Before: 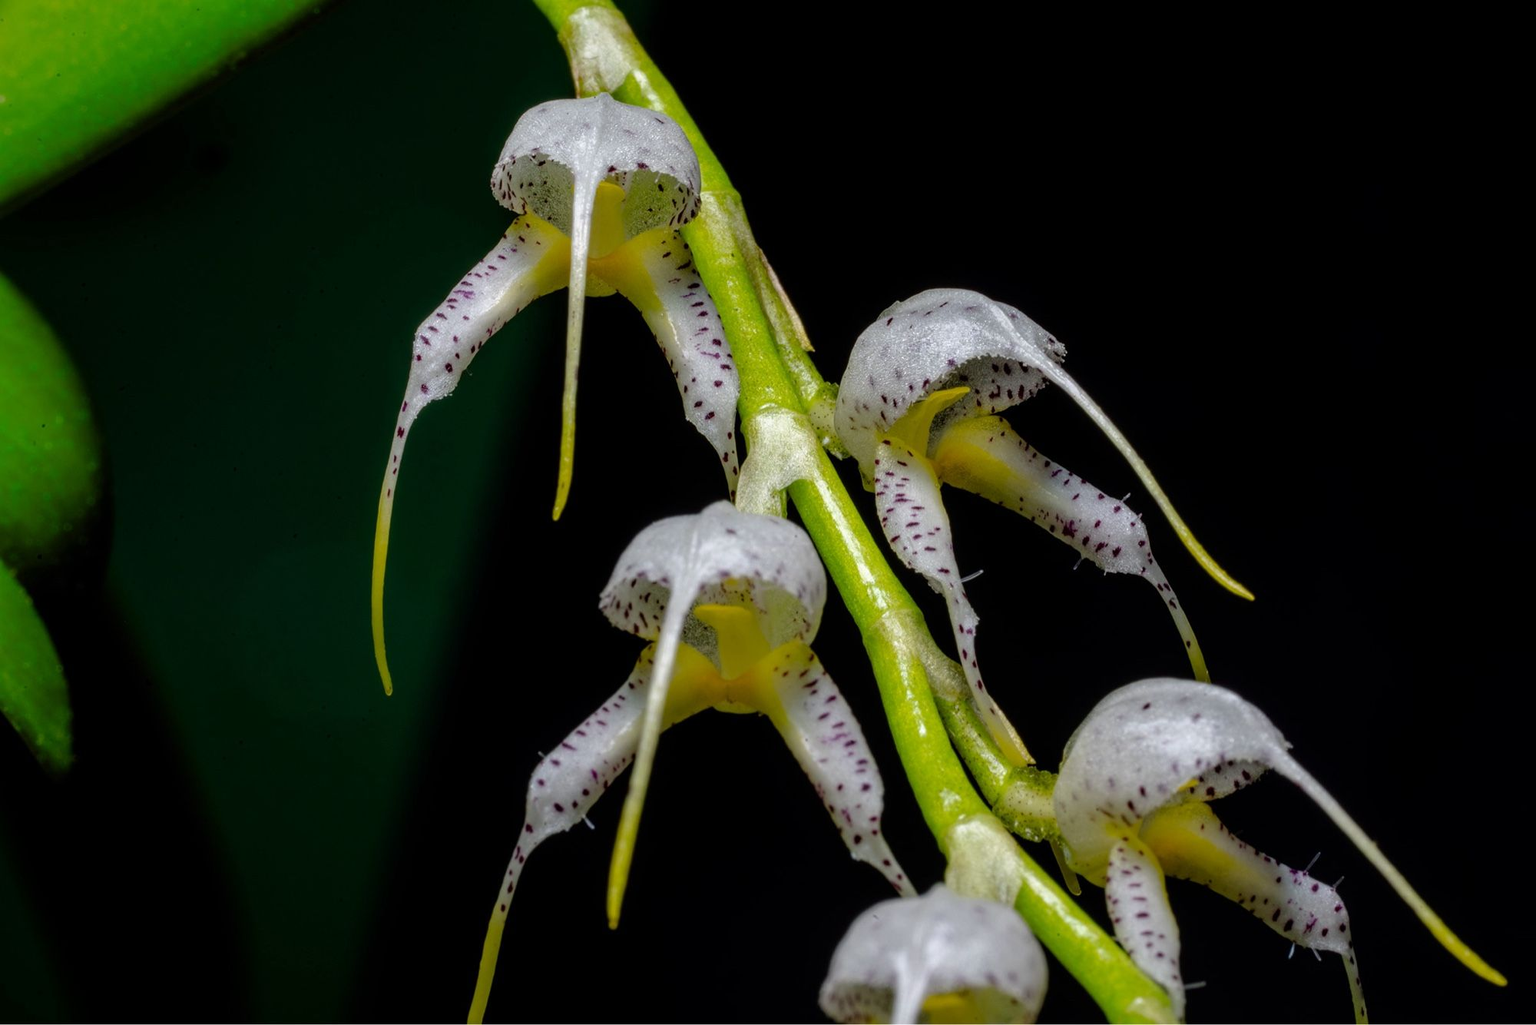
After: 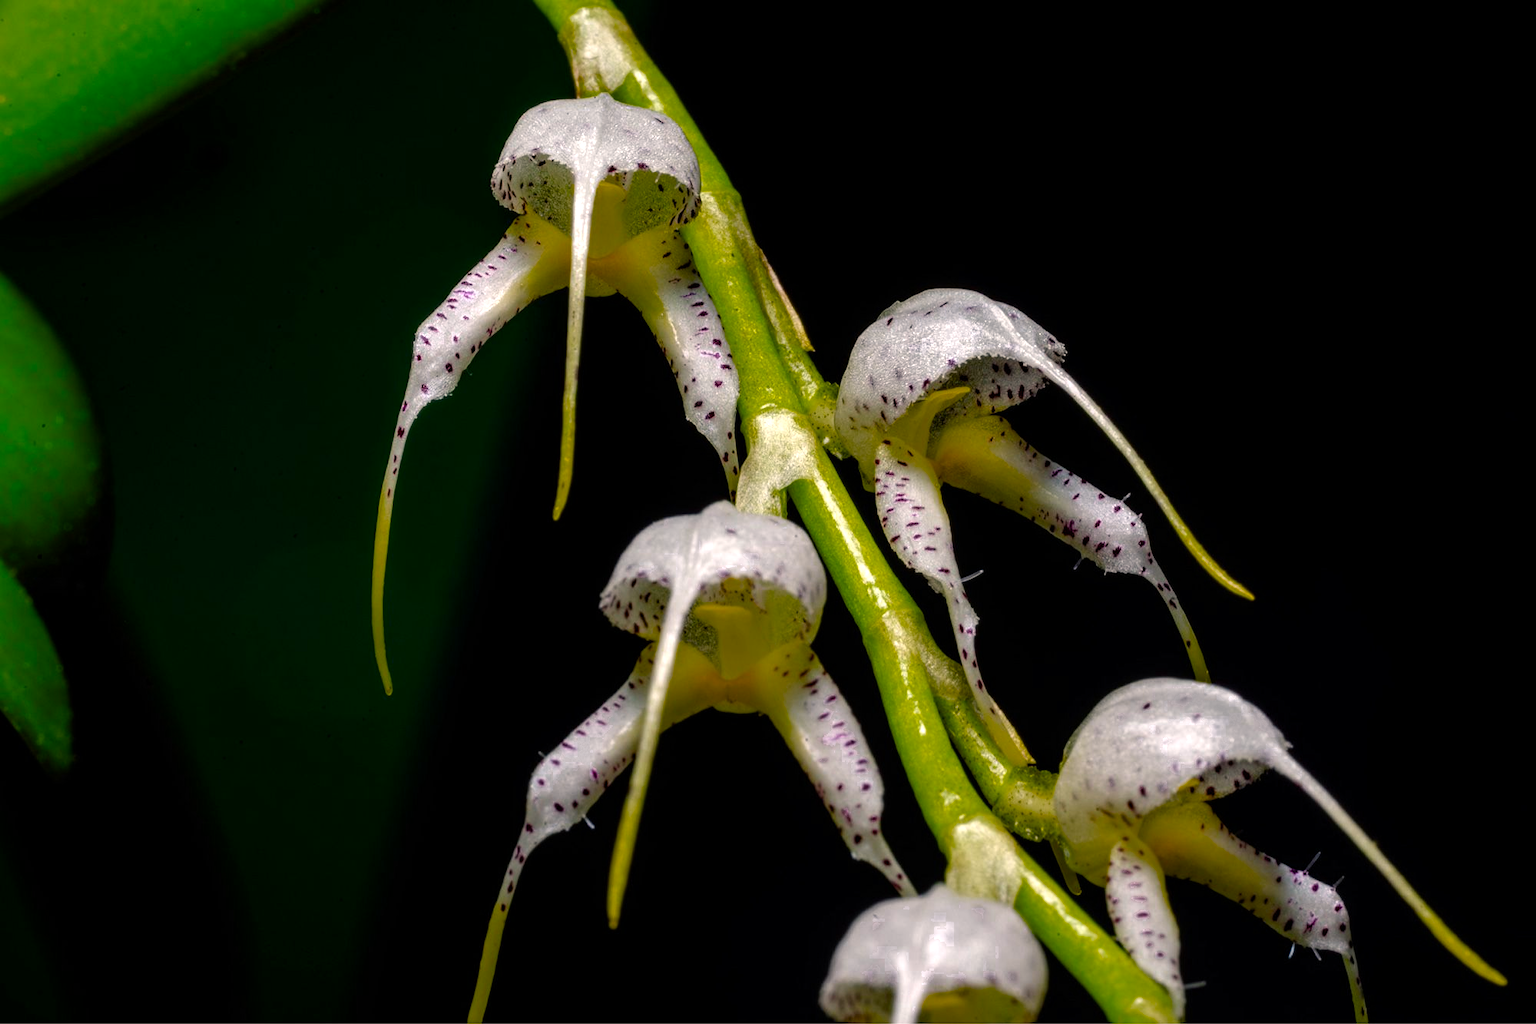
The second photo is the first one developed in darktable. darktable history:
color balance rgb: highlights gain › chroma 3.012%, highlights gain › hue 60.02°, perceptual saturation grading › global saturation 27.15%, perceptual saturation grading › highlights -28.515%, perceptual saturation grading › mid-tones 15.939%, perceptual saturation grading › shadows 33.243%, perceptual brilliance grading › highlights 15.794%, perceptual brilliance grading › mid-tones 6.067%, perceptual brilliance grading › shadows -15.133%
color zones: curves: ch0 [(0.203, 0.433) (0.607, 0.517) (0.697, 0.696) (0.705, 0.897)]
